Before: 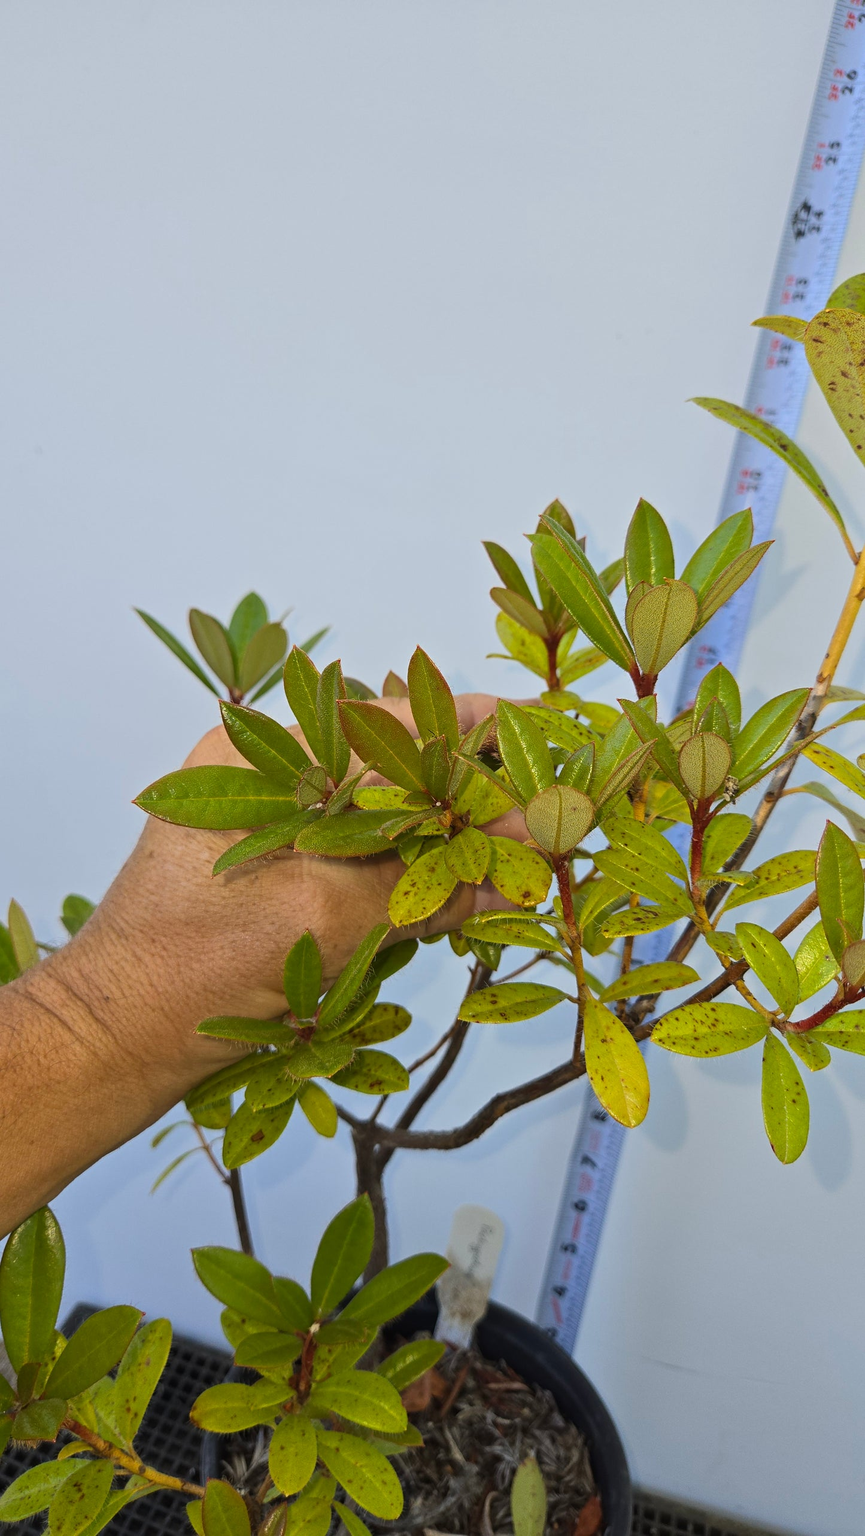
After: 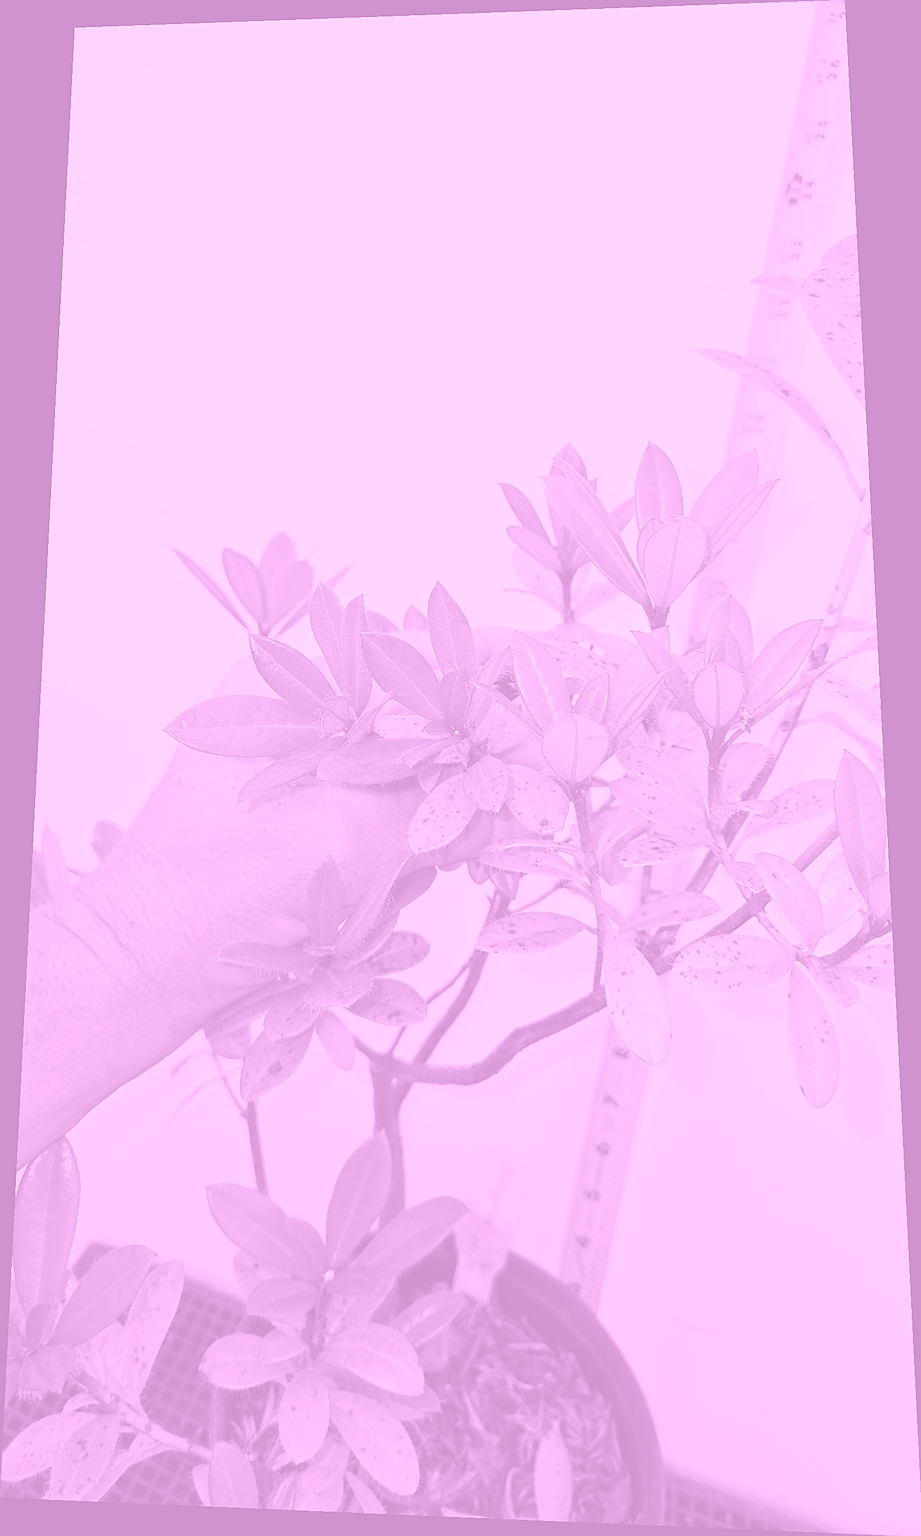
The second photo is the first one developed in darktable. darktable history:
rotate and perspective: rotation 0.128°, lens shift (vertical) -0.181, lens shift (horizontal) -0.044, shear 0.001, automatic cropping off
colorize: hue 331.2°, saturation 75%, source mix 30.28%, lightness 70.52%, version 1
sharpen: radius 1.967
